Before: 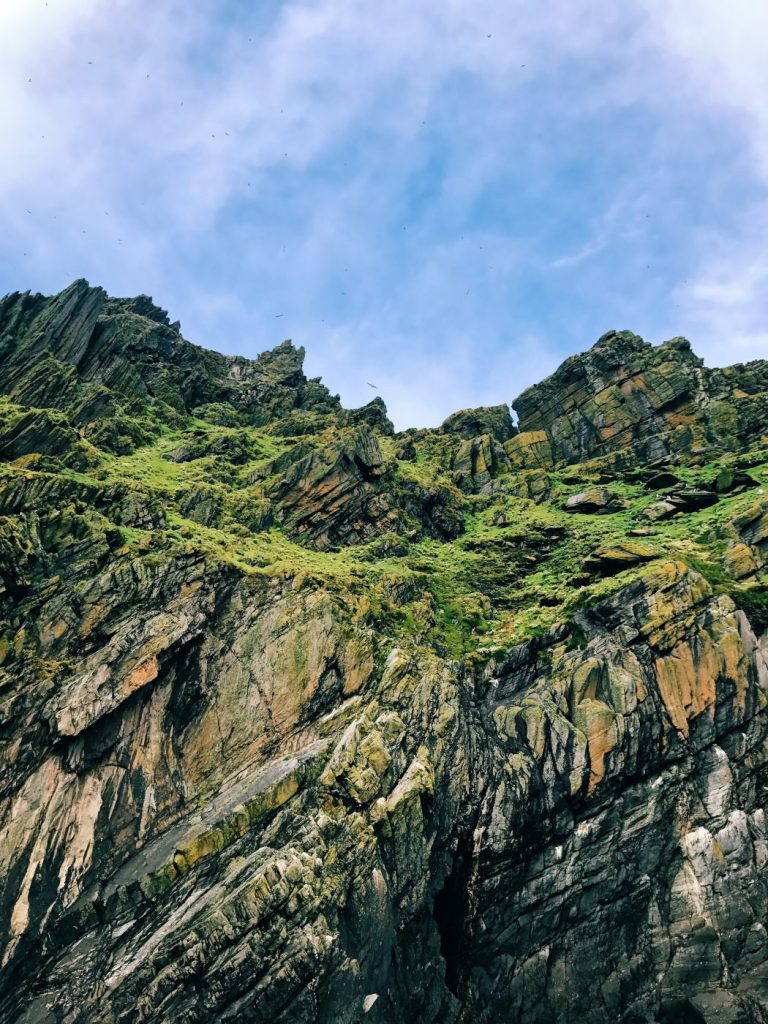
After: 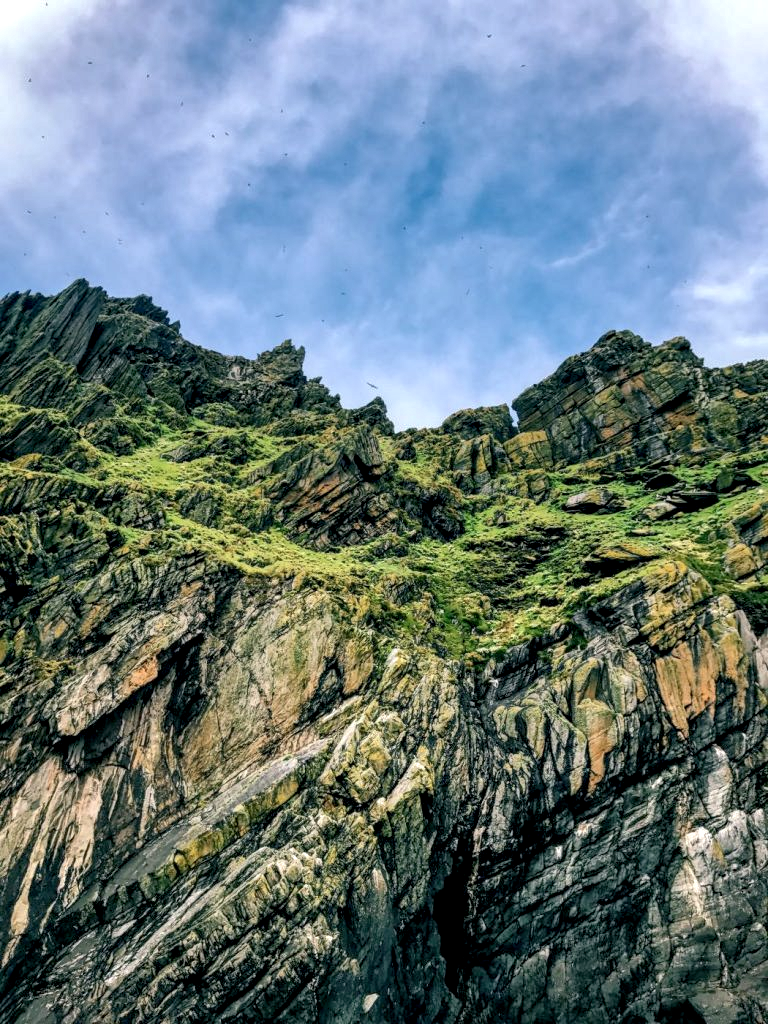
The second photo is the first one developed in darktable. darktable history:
local contrast: highlights 60%, shadows 60%, detail 160%
shadows and highlights: on, module defaults
